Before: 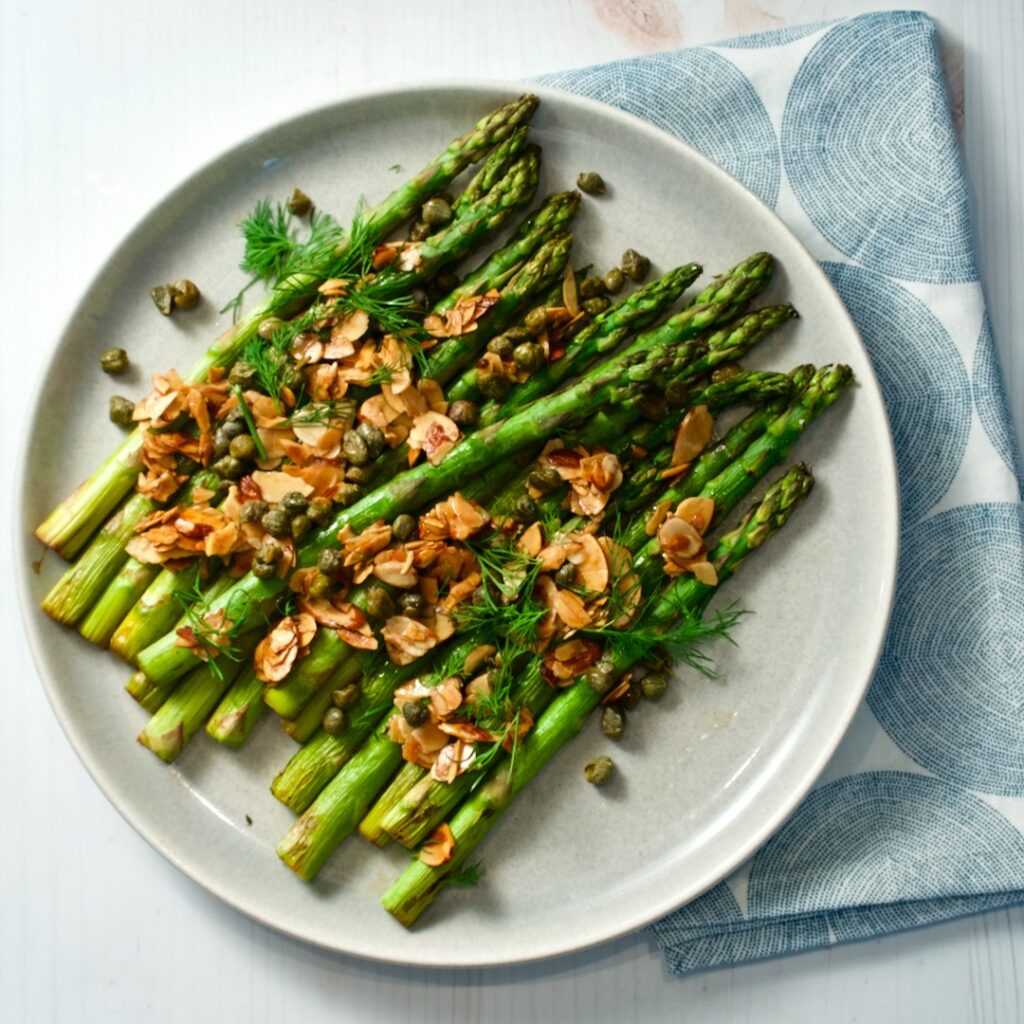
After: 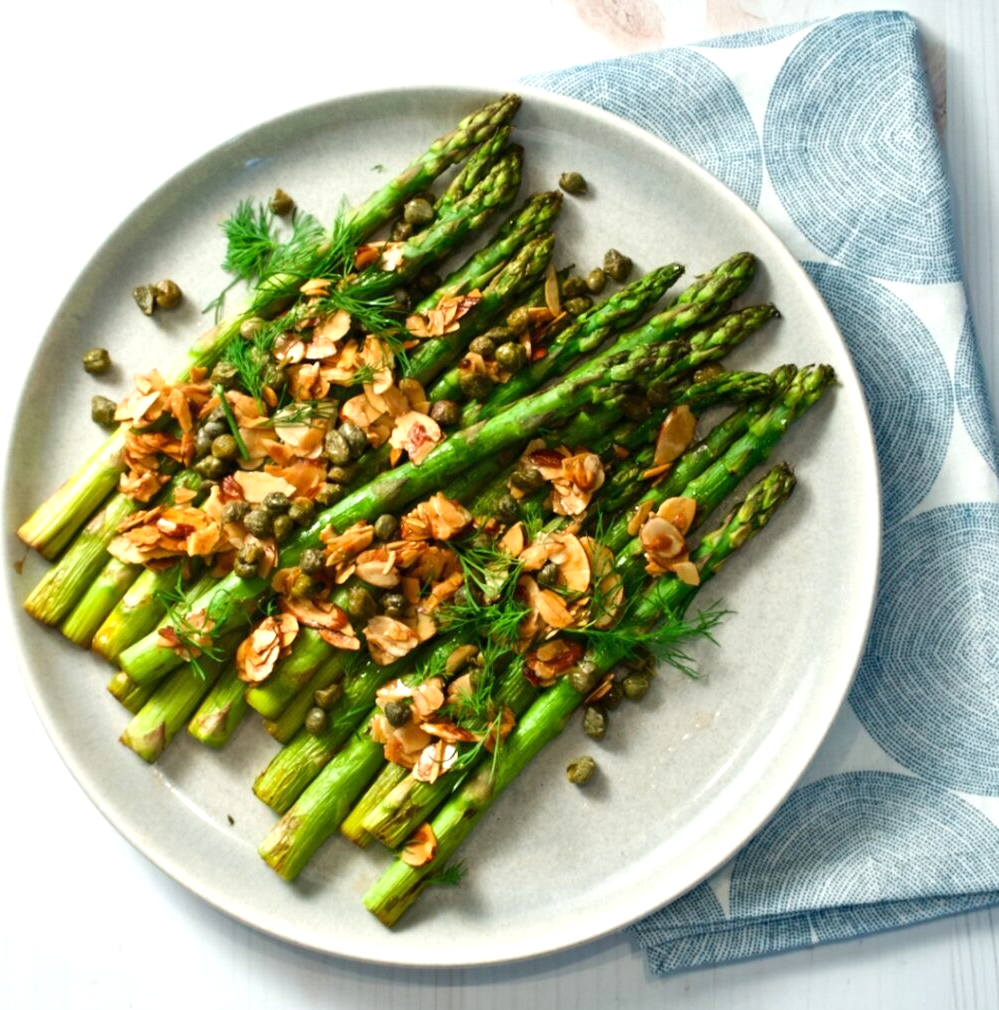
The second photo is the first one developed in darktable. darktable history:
exposure: exposure 0.426 EV, compensate highlight preservation false
crop and rotate: left 1.774%, right 0.633%, bottom 1.28%
